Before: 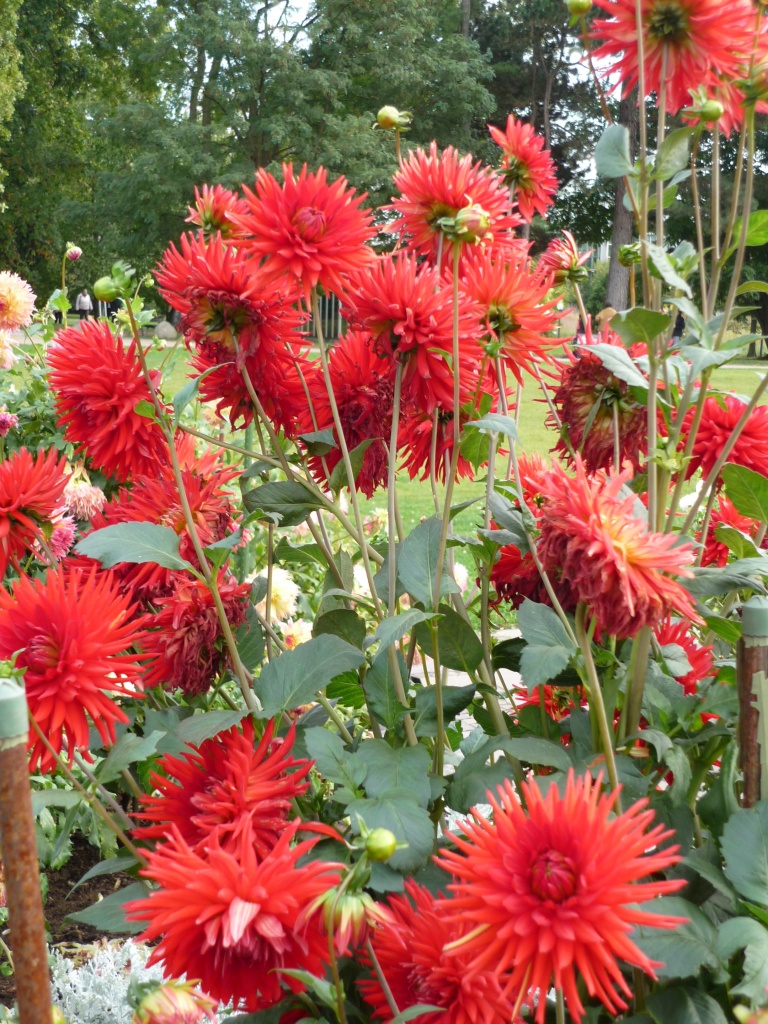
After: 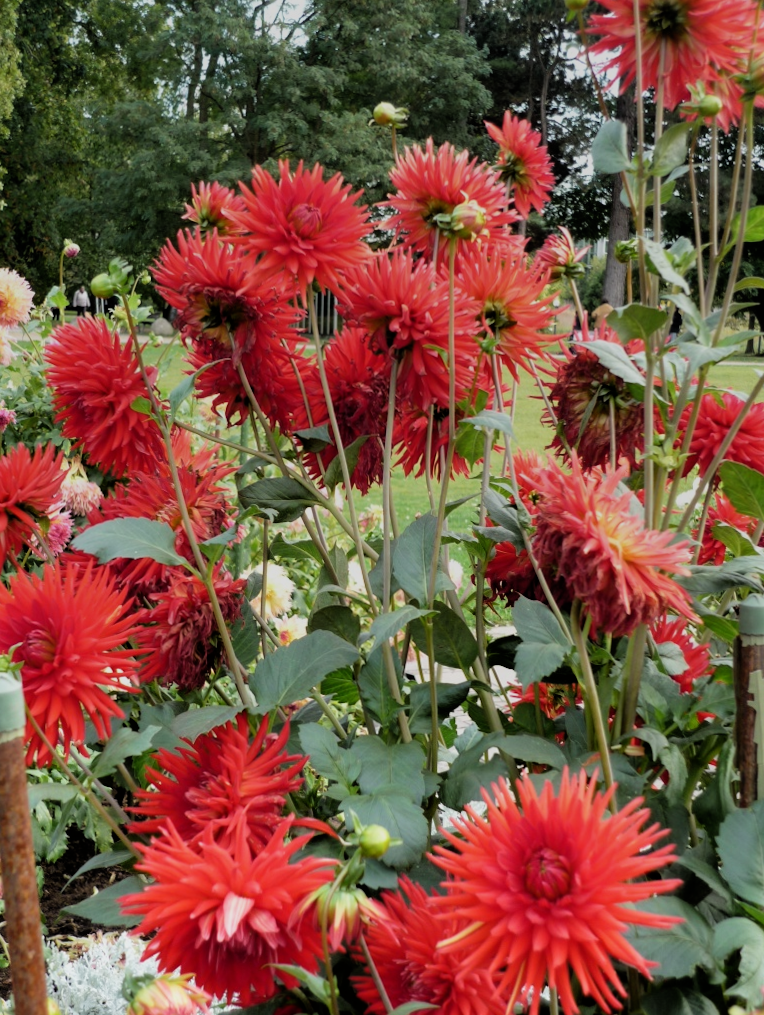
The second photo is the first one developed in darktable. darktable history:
filmic rgb: black relative exposure -5 EV, white relative exposure 3.2 EV, hardness 3.42, contrast 1.2, highlights saturation mix -30%
rotate and perspective: rotation 0.192°, lens shift (horizontal) -0.015, crop left 0.005, crop right 0.996, crop top 0.006, crop bottom 0.99
graduated density: rotation 5.63°, offset 76.9
